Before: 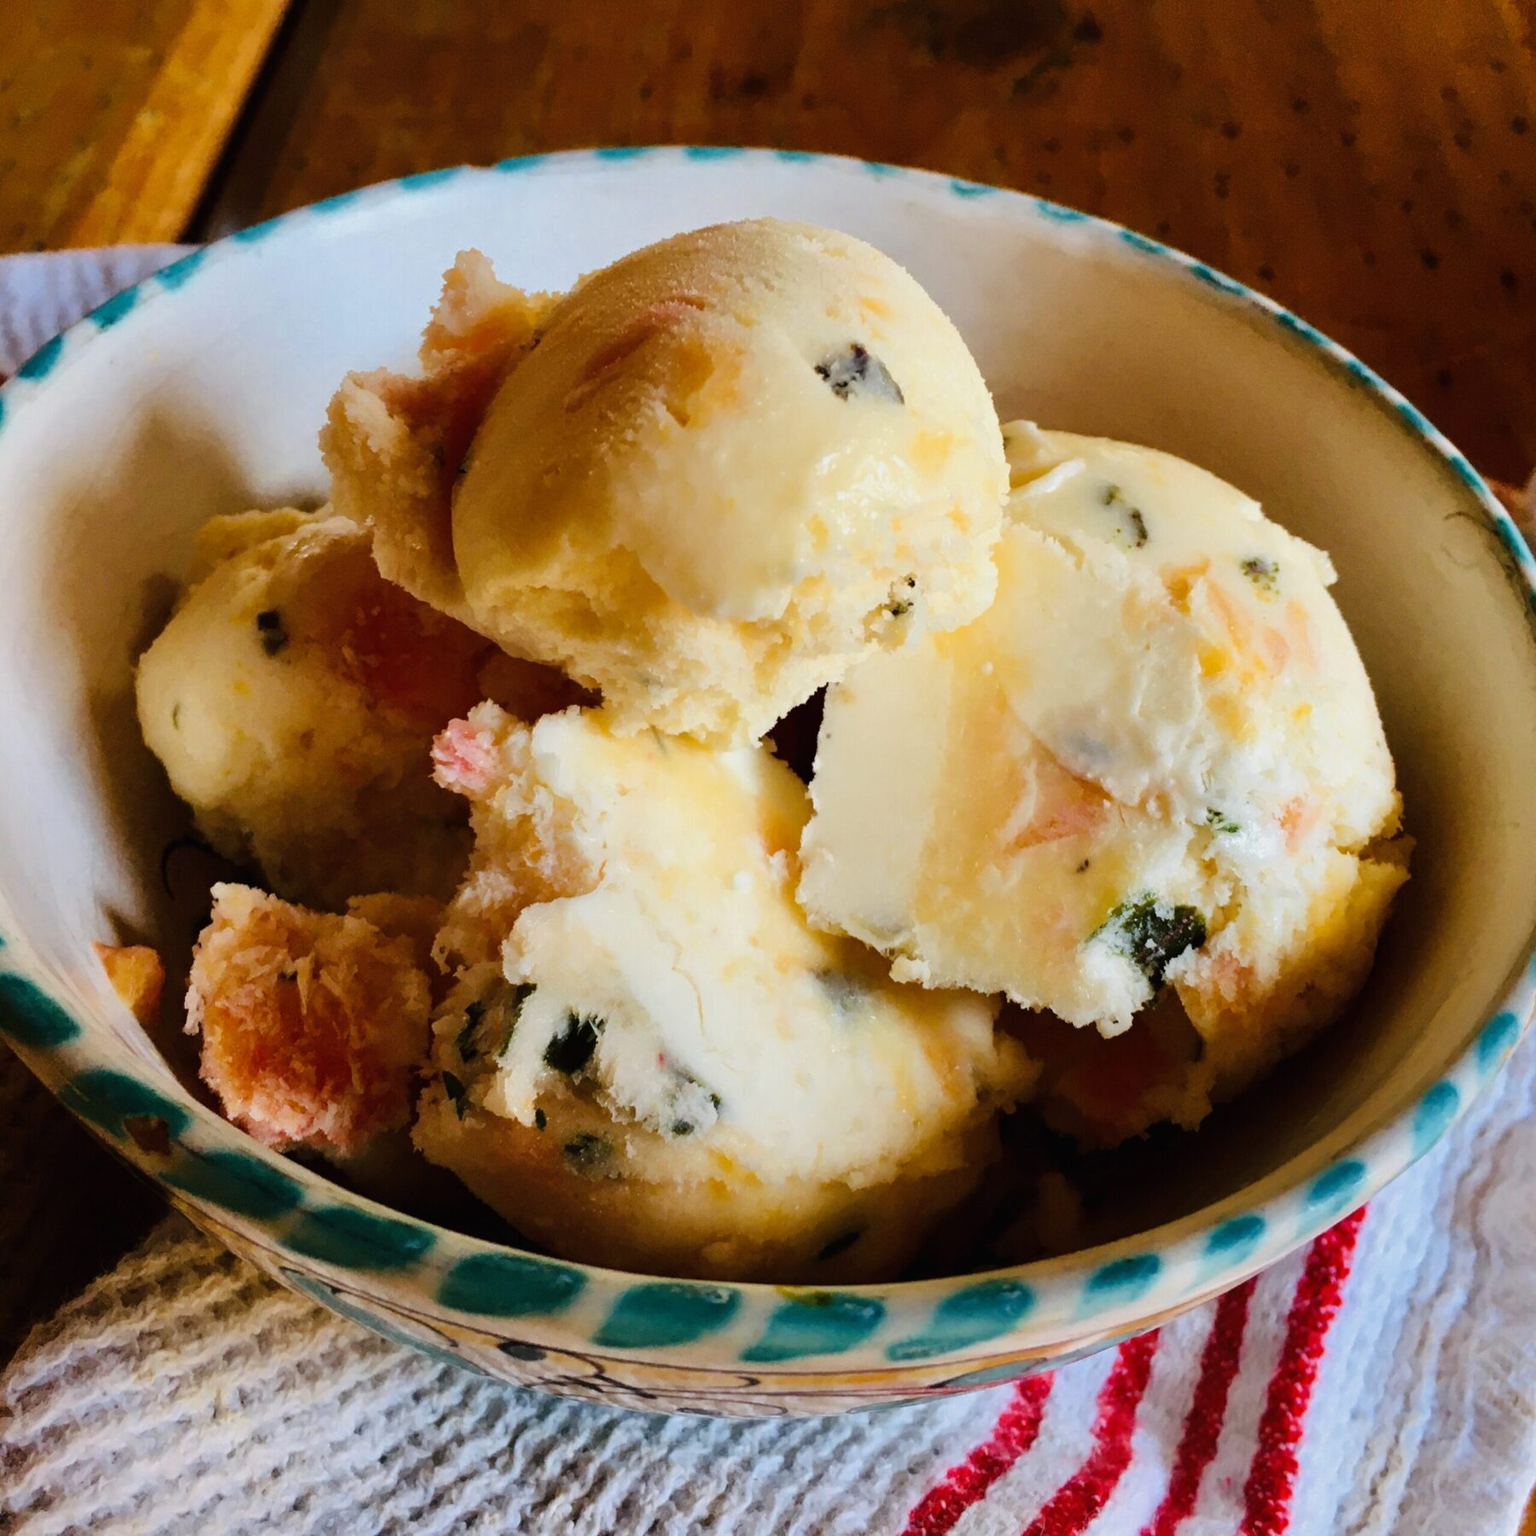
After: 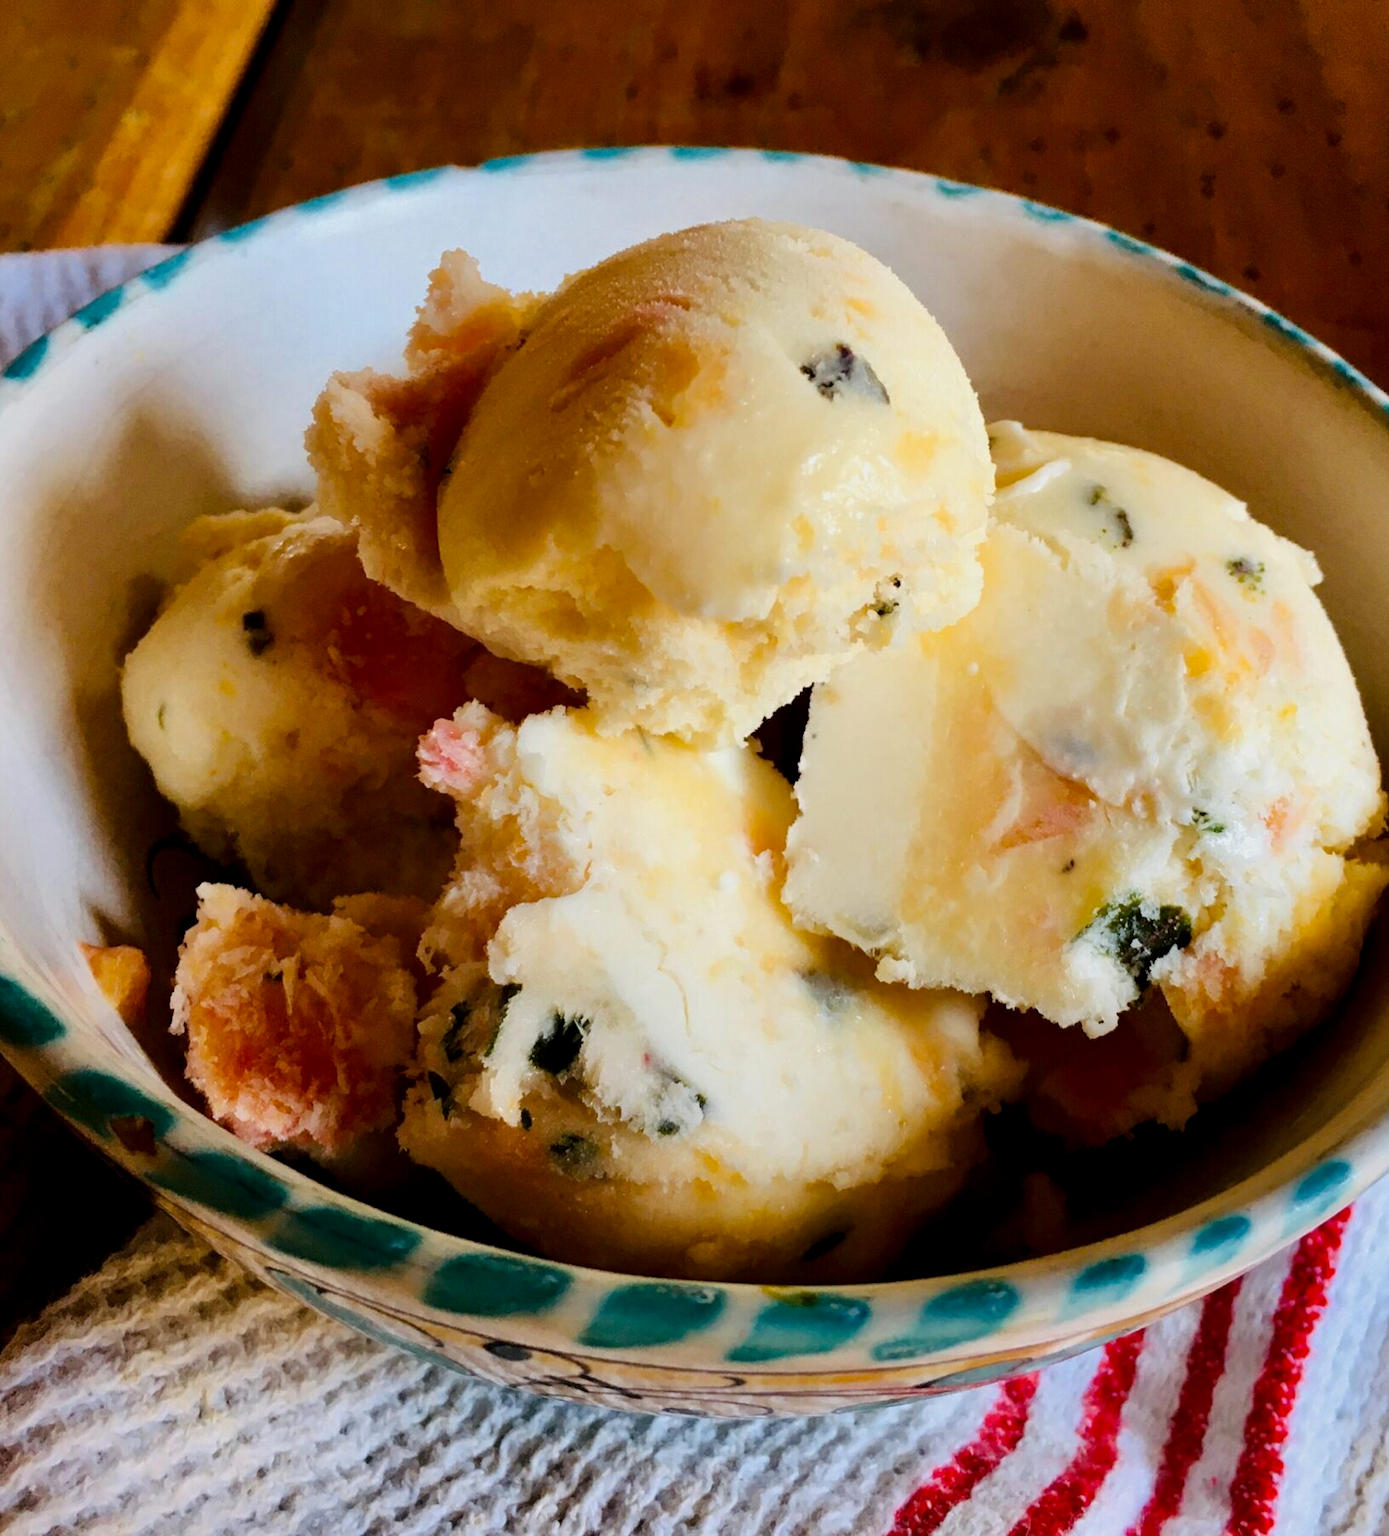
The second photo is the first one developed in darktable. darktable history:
exposure: compensate highlight preservation false
crop and rotate: left 0.954%, right 8.577%
